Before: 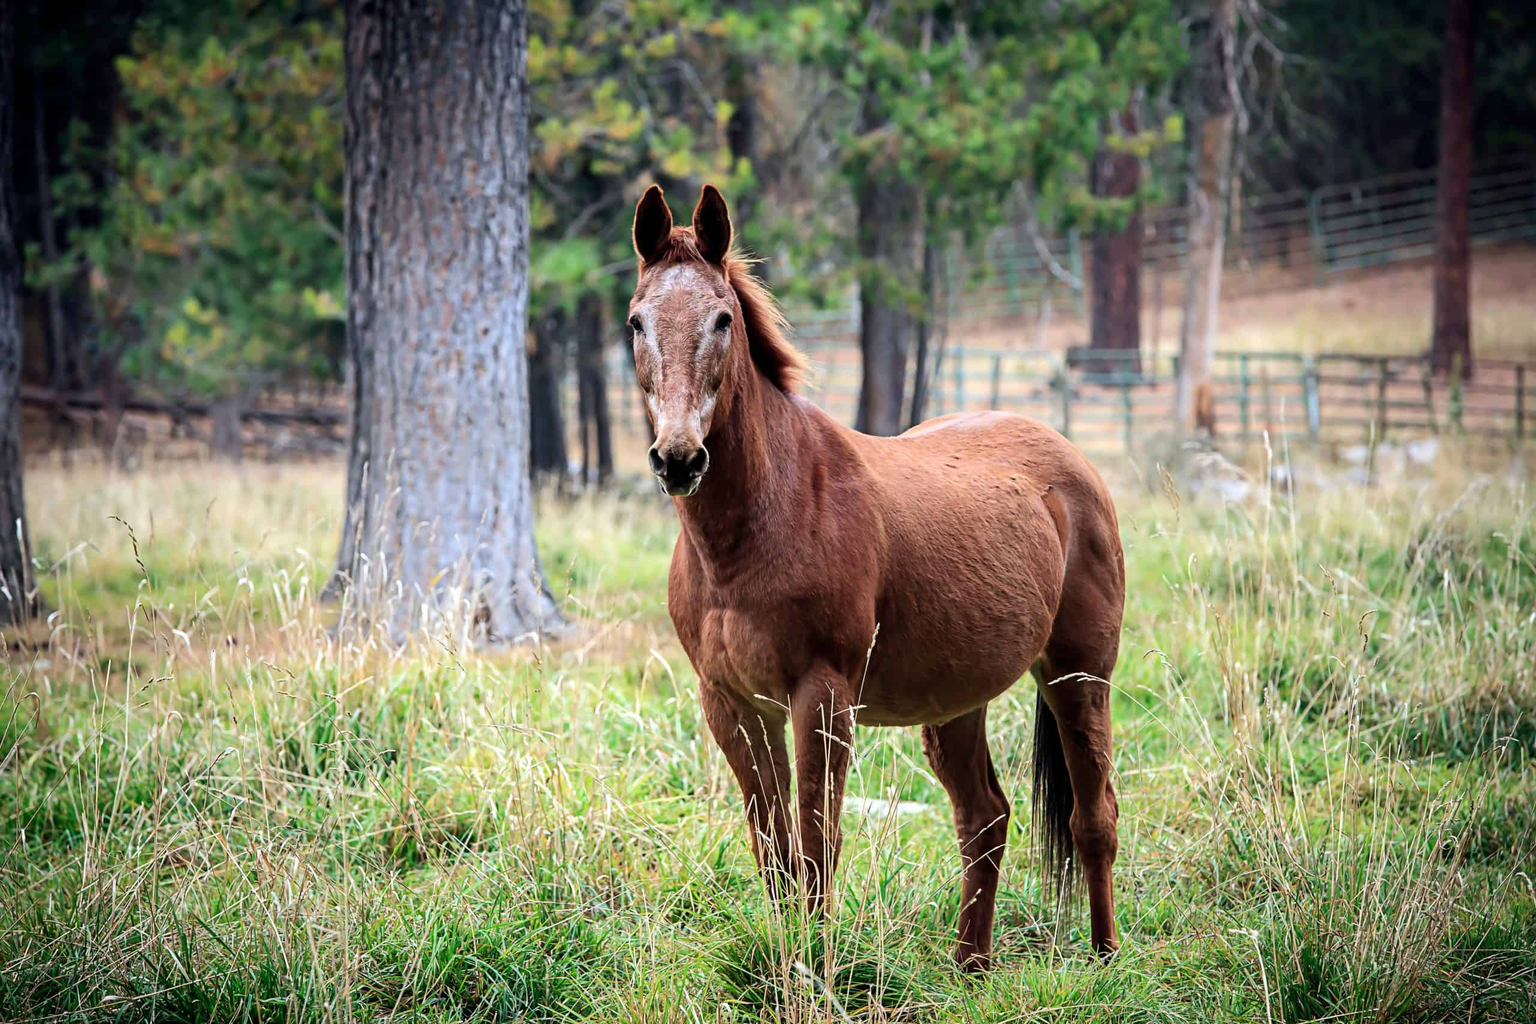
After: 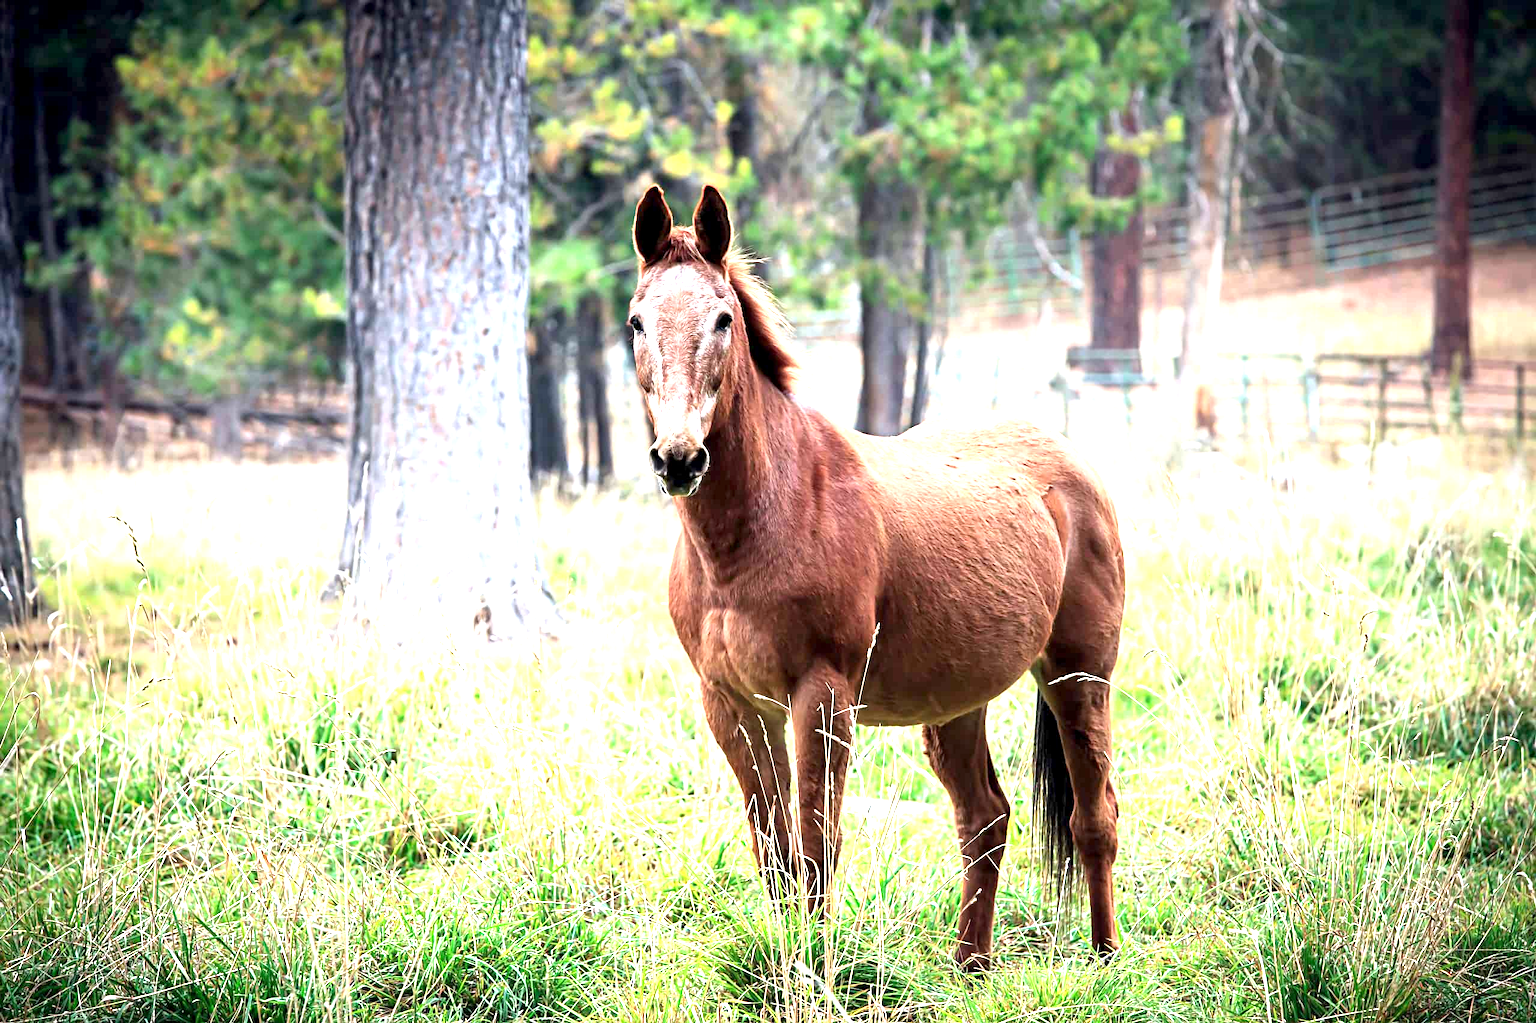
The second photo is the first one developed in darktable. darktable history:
exposure: black level correction 0.001, exposure 1.398 EV, compensate exposure bias true, compensate highlight preservation false
